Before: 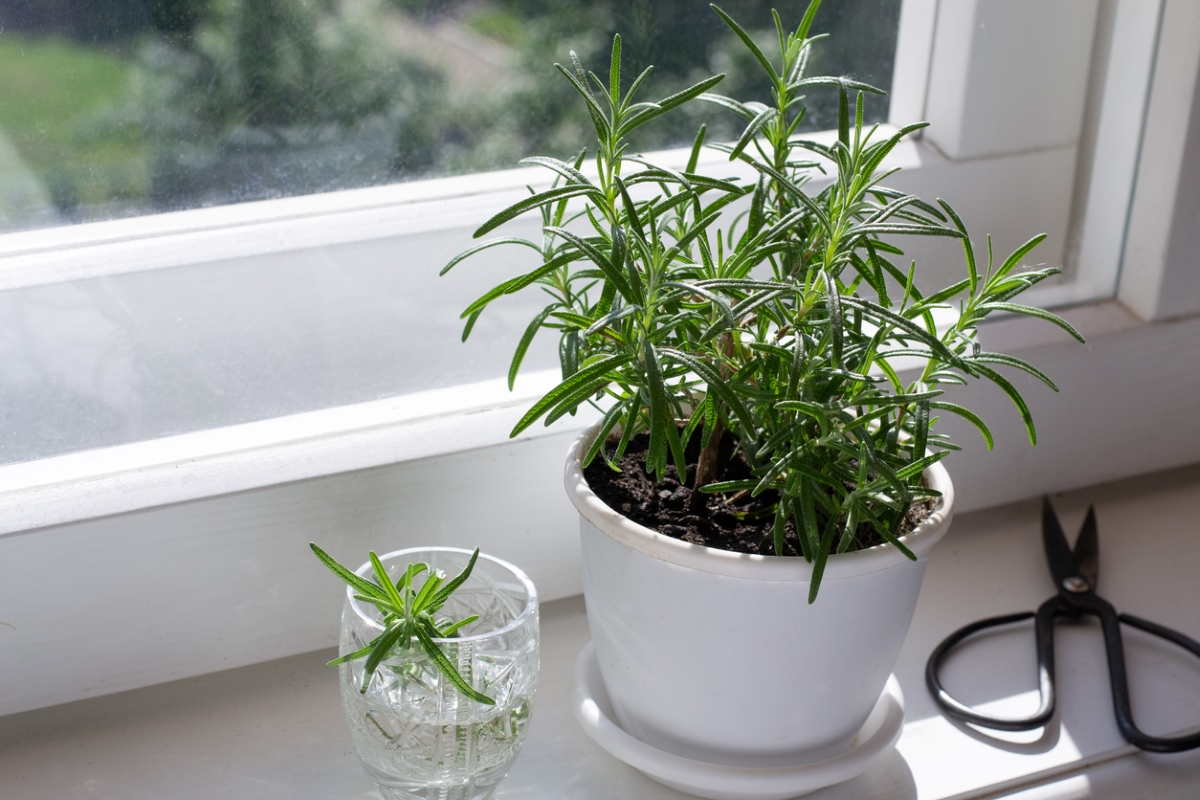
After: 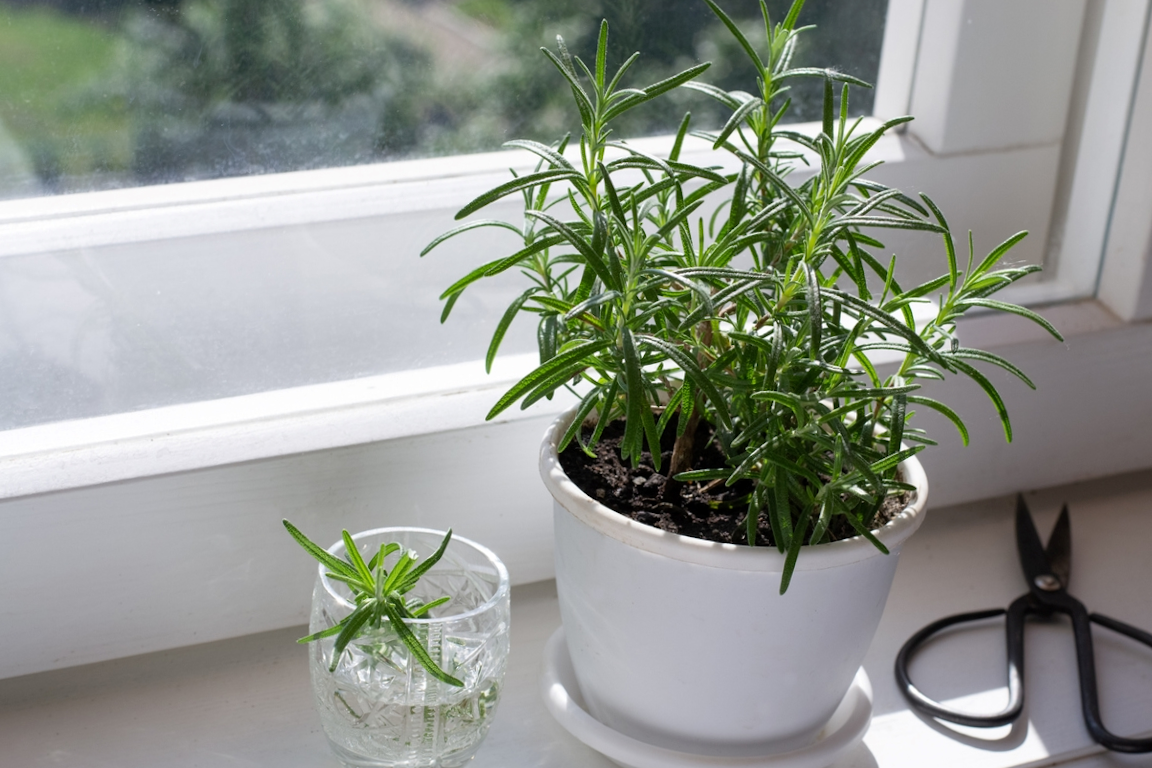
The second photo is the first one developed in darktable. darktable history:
crop and rotate: angle -1.58°
